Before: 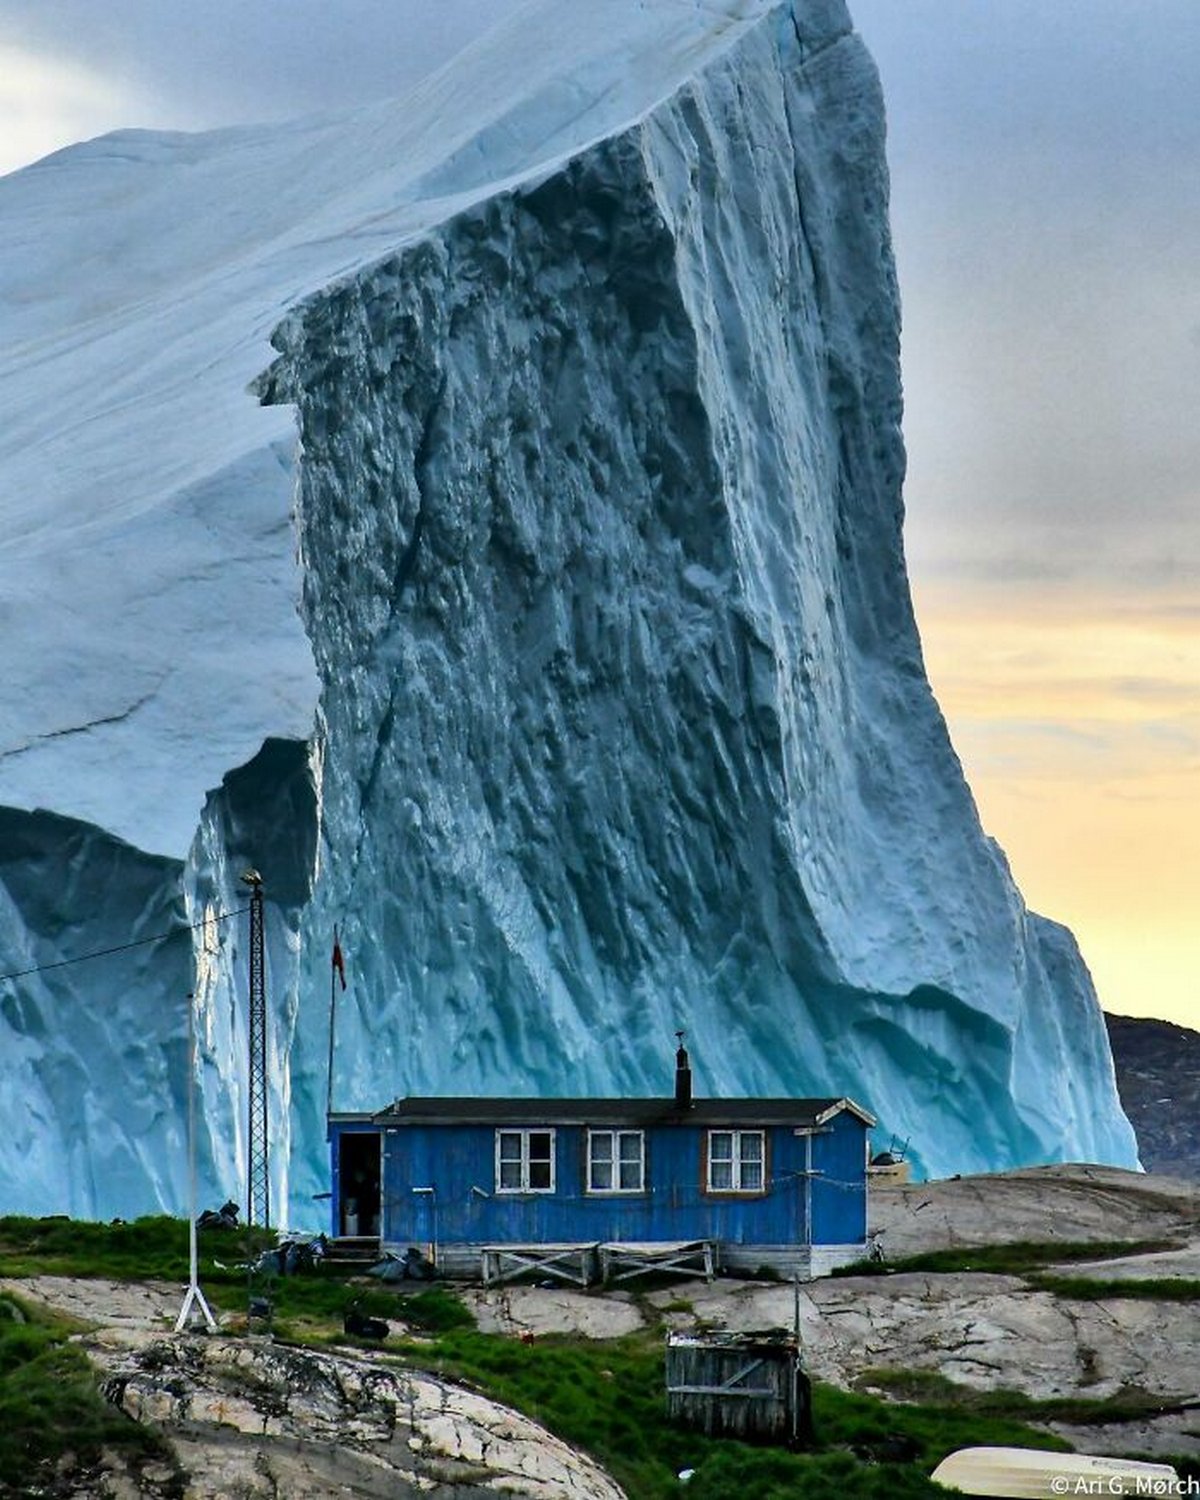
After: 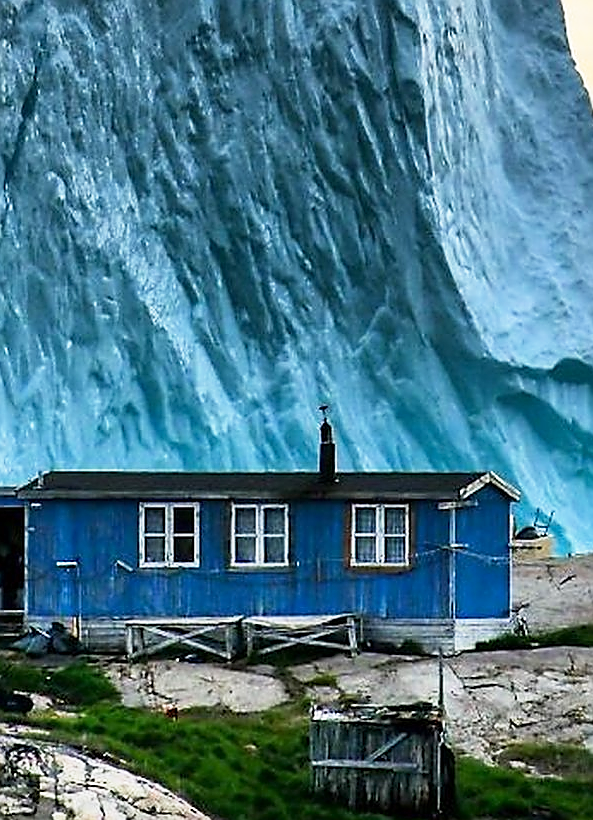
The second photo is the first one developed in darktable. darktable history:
crop: left 29.672%, top 41.786%, right 20.851%, bottom 3.487%
base curve: curves: ch0 [(0, 0) (0.579, 0.807) (1, 1)], preserve colors none
sharpen: radius 1.4, amount 1.25, threshold 0.7
